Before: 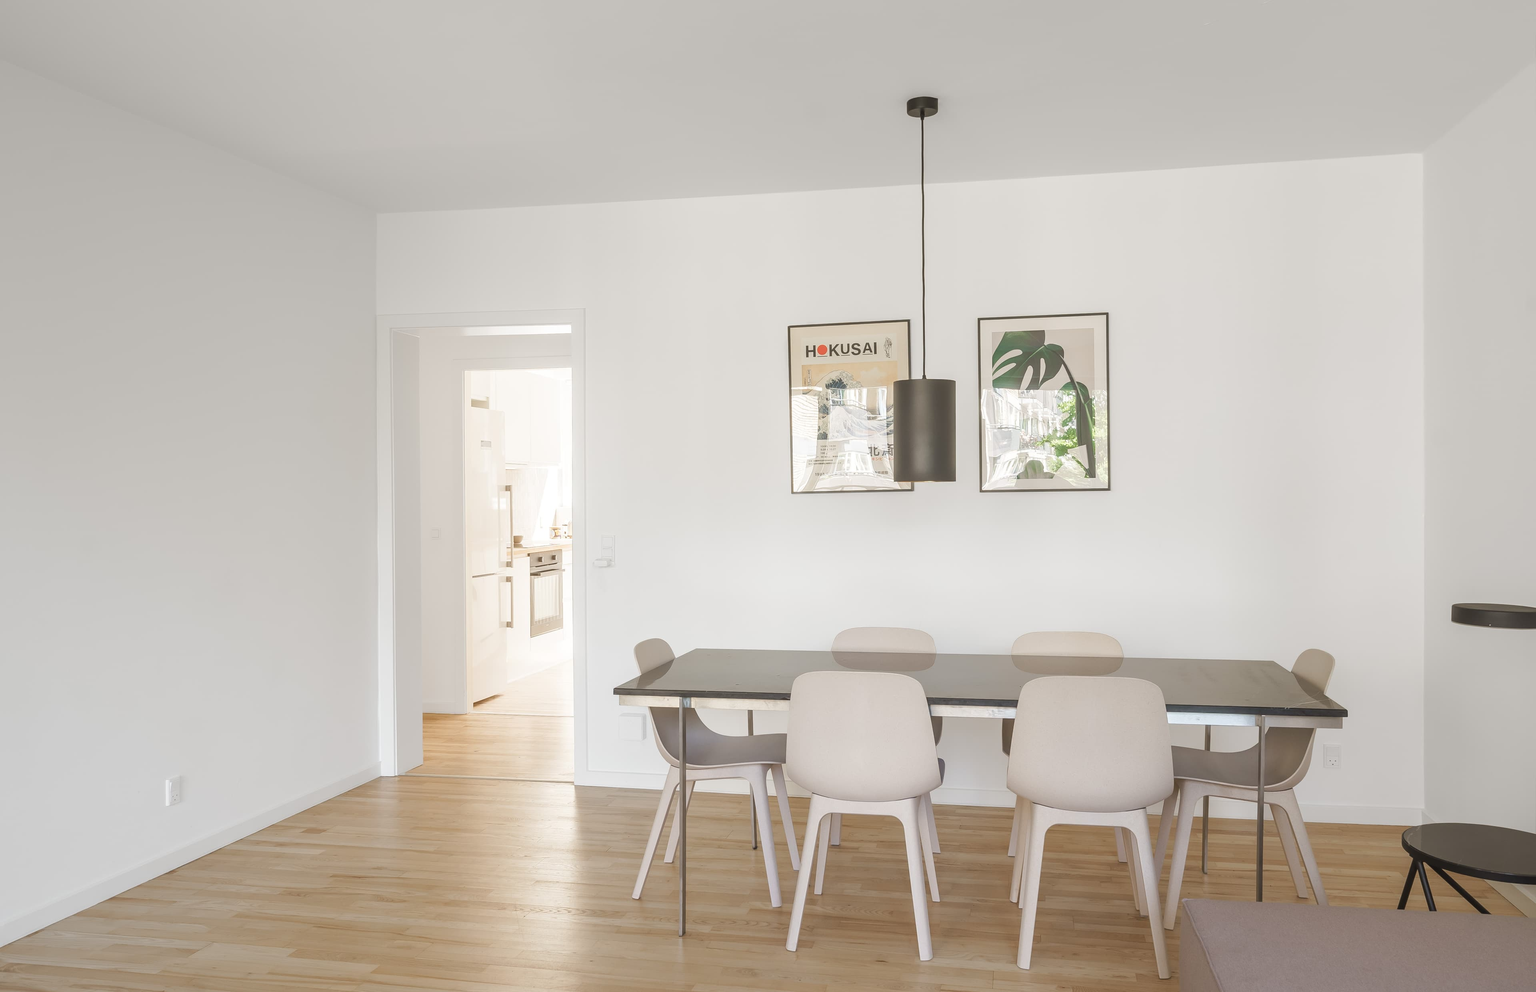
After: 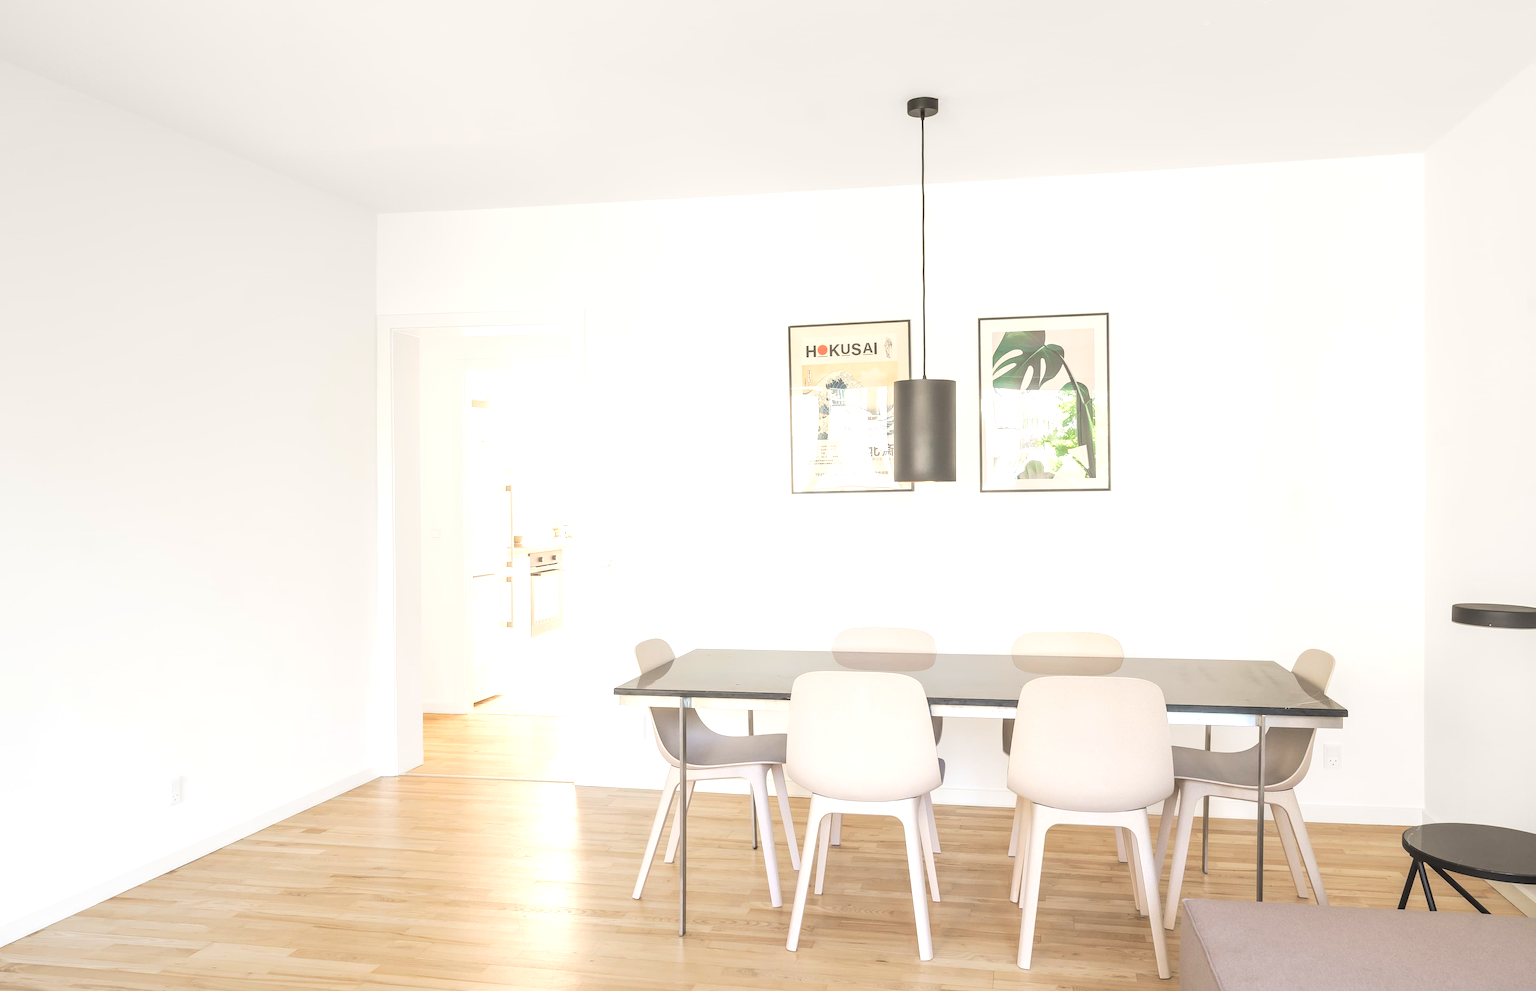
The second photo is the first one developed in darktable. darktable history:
tone equalizer: -8 EV -0.75 EV, -7 EV -0.7 EV, -6 EV -0.6 EV, -5 EV -0.4 EV, -3 EV 0.4 EV, -2 EV 0.6 EV, -1 EV 0.7 EV, +0 EV 0.75 EV, edges refinement/feathering 500, mask exposure compensation -1.57 EV, preserve details no
local contrast: highlights 100%, shadows 100%, detail 120%, midtone range 0.2
contrast brightness saturation: contrast 0.1, brightness 0.3, saturation 0.14
